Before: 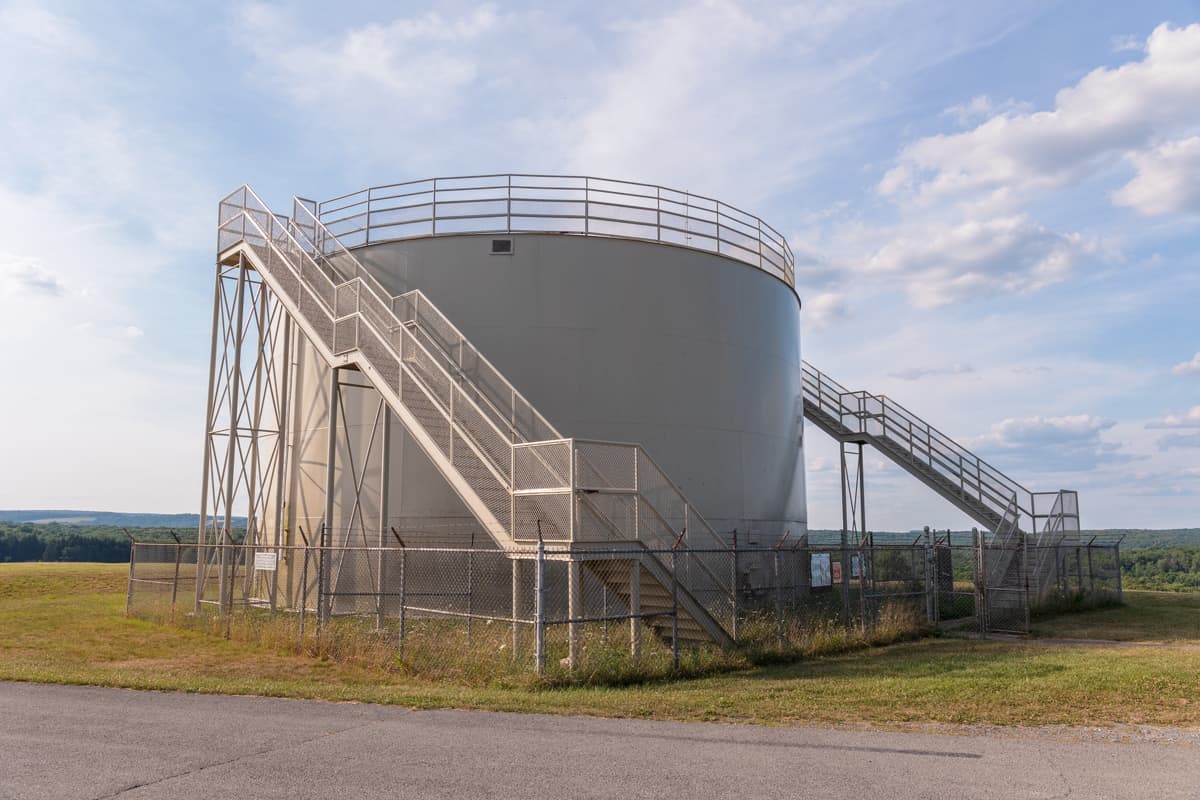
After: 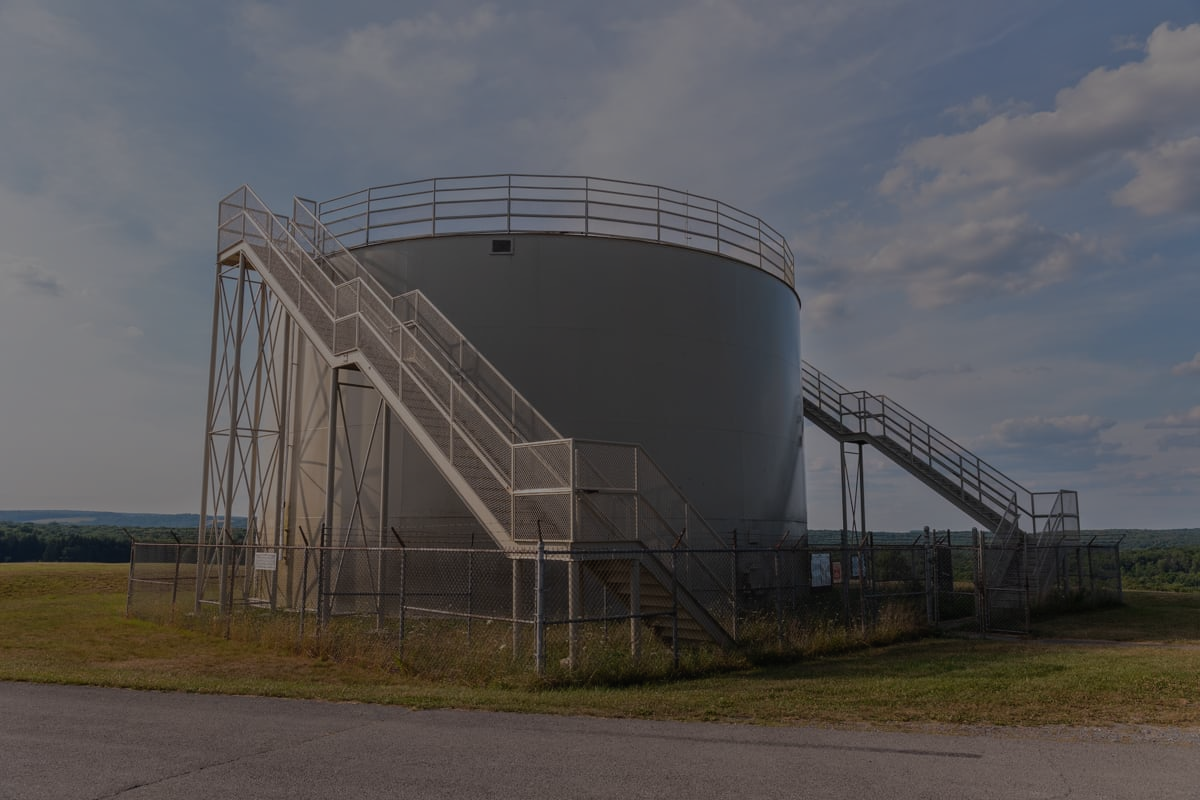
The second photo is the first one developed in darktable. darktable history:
local contrast: mode bilateral grid, contrast 100, coarseness 100, detail 91%, midtone range 0.2
tone equalizer: -8 EV -2 EV, -7 EV -2 EV, -6 EV -2 EV, -5 EV -2 EV, -4 EV -2 EV, -3 EV -2 EV, -2 EV -2 EV, -1 EV -1.63 EV, +0 EV -2 EV
